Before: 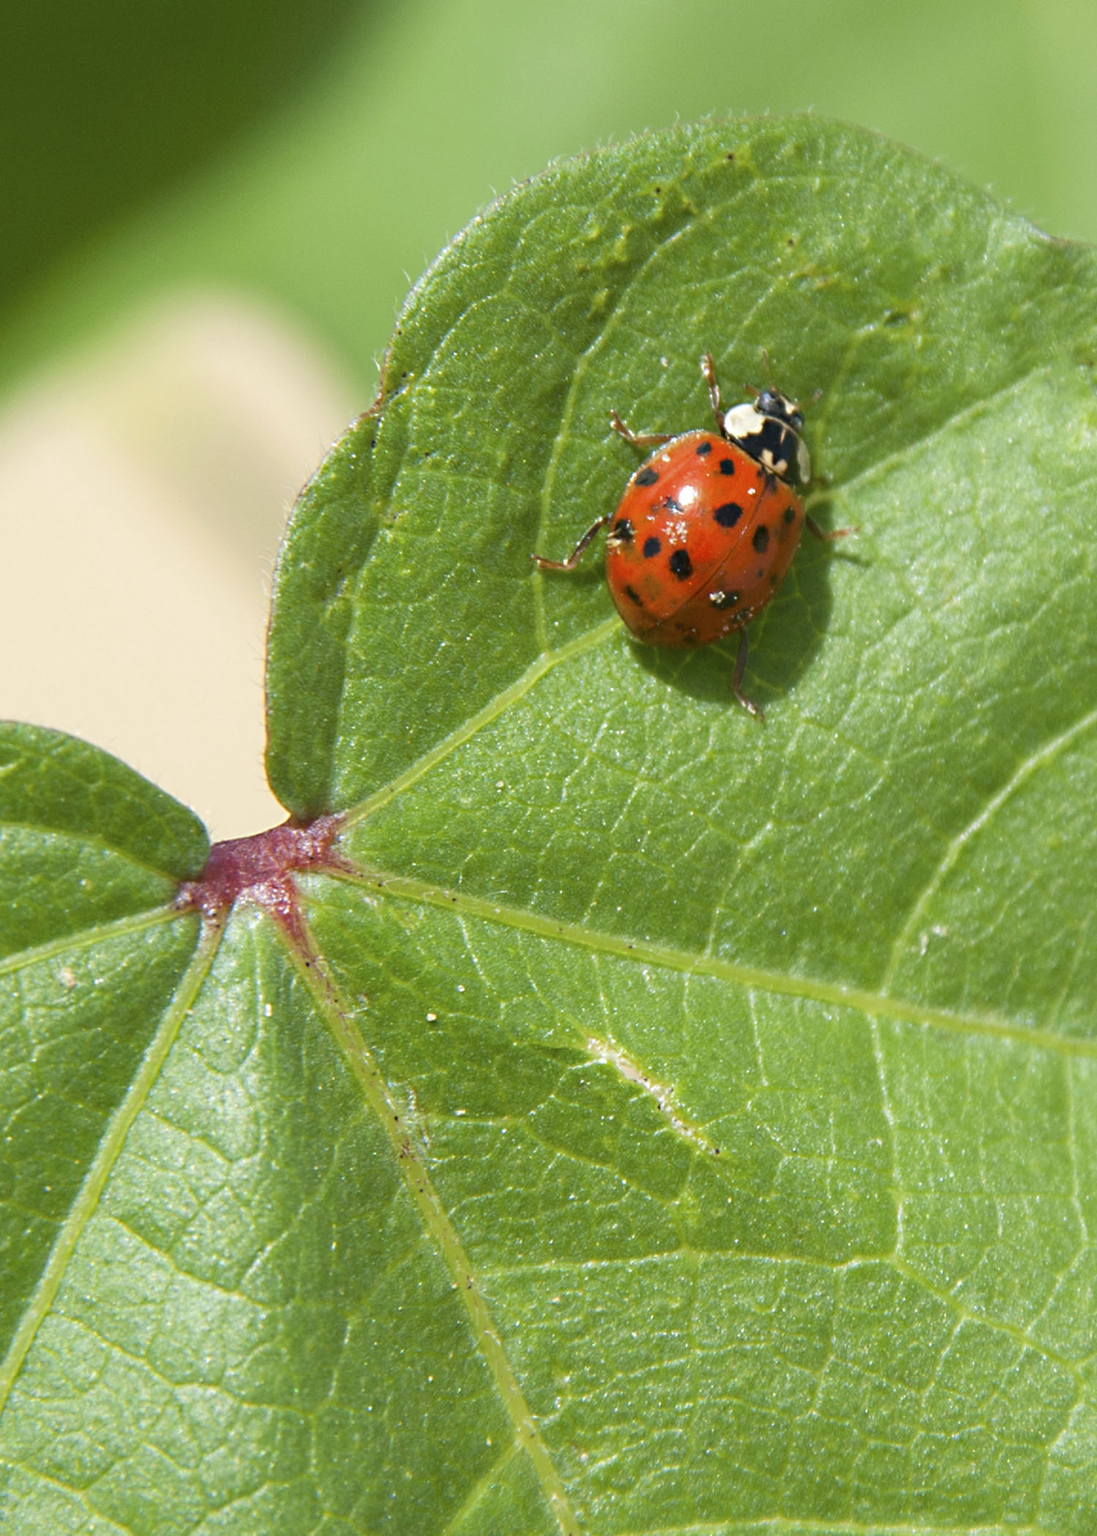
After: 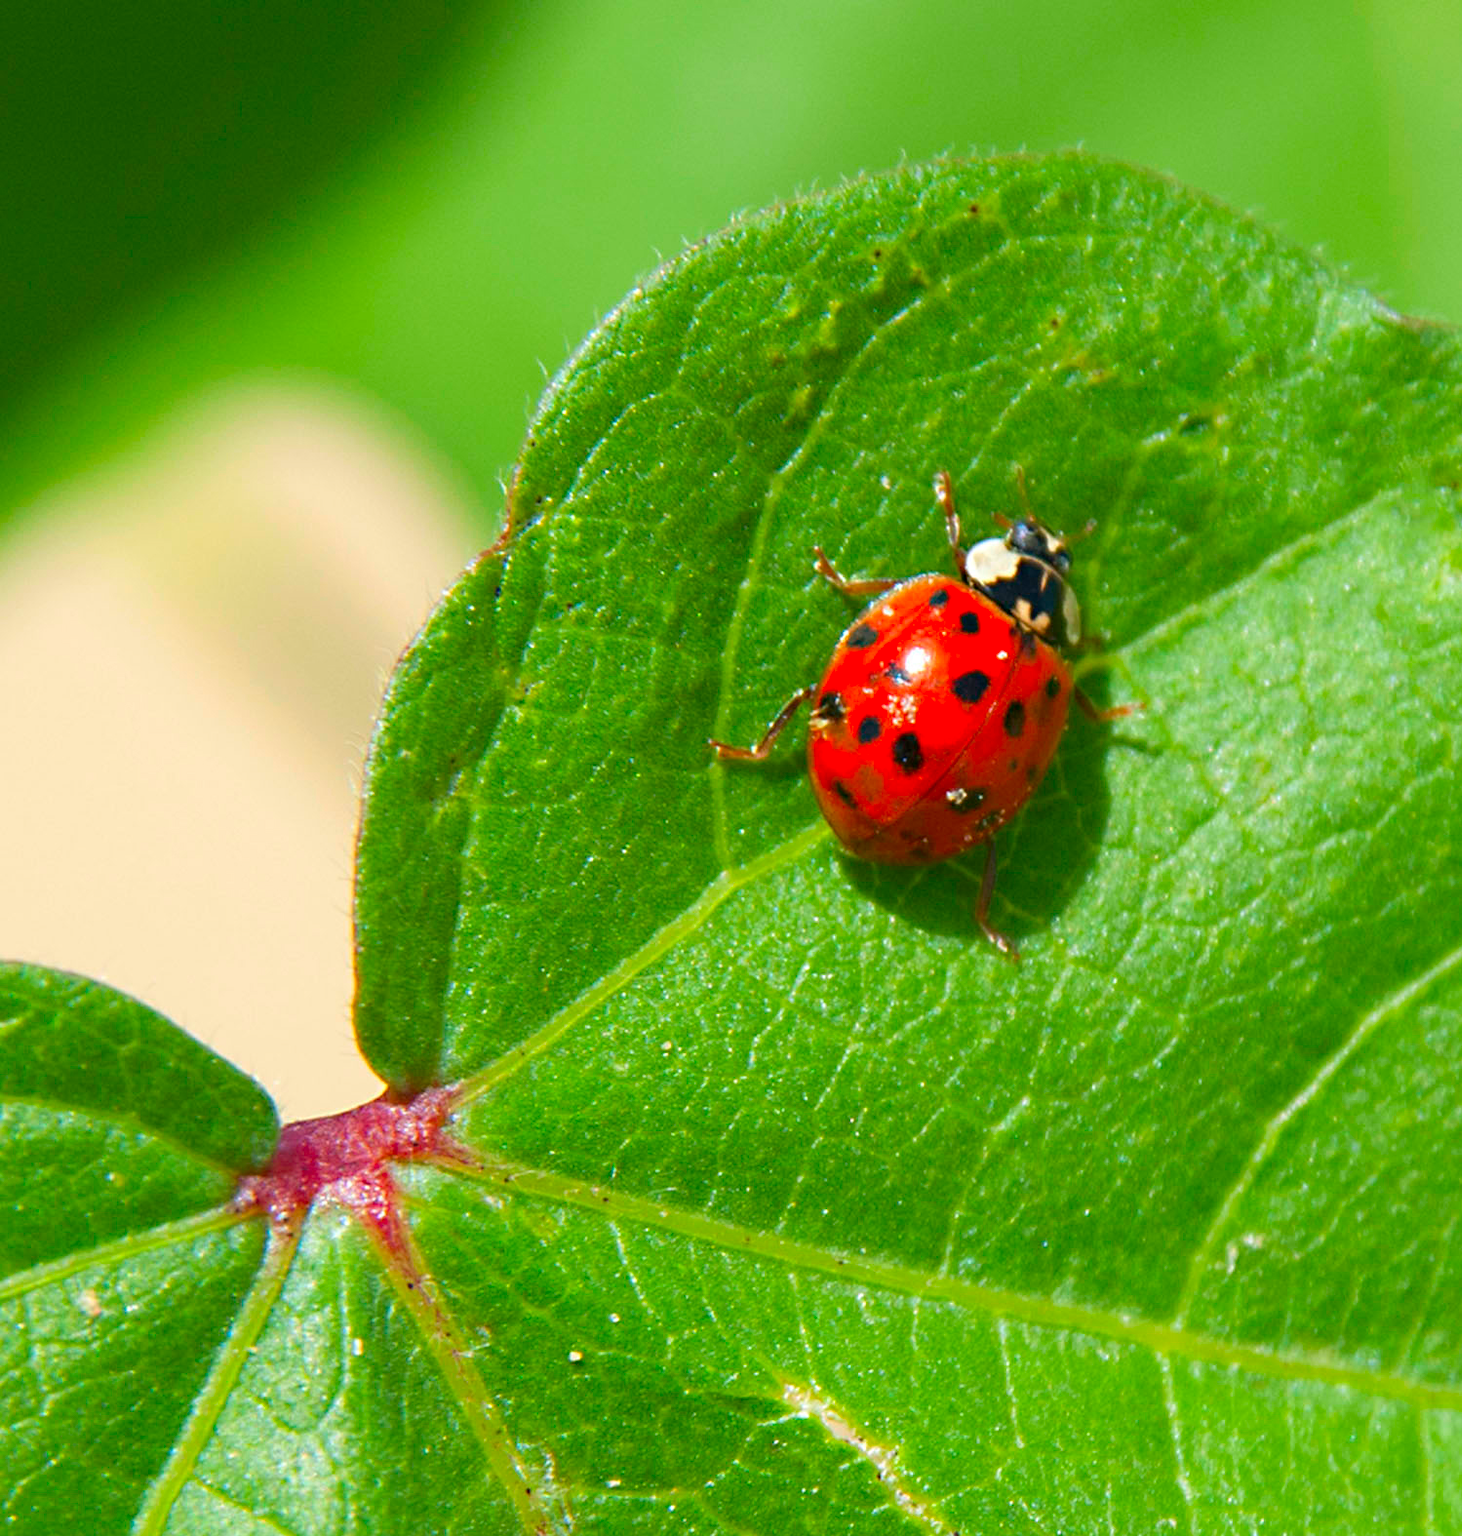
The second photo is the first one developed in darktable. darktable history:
contrast brightness saturation: saturation 0.5
crop: bottom 24.988%
